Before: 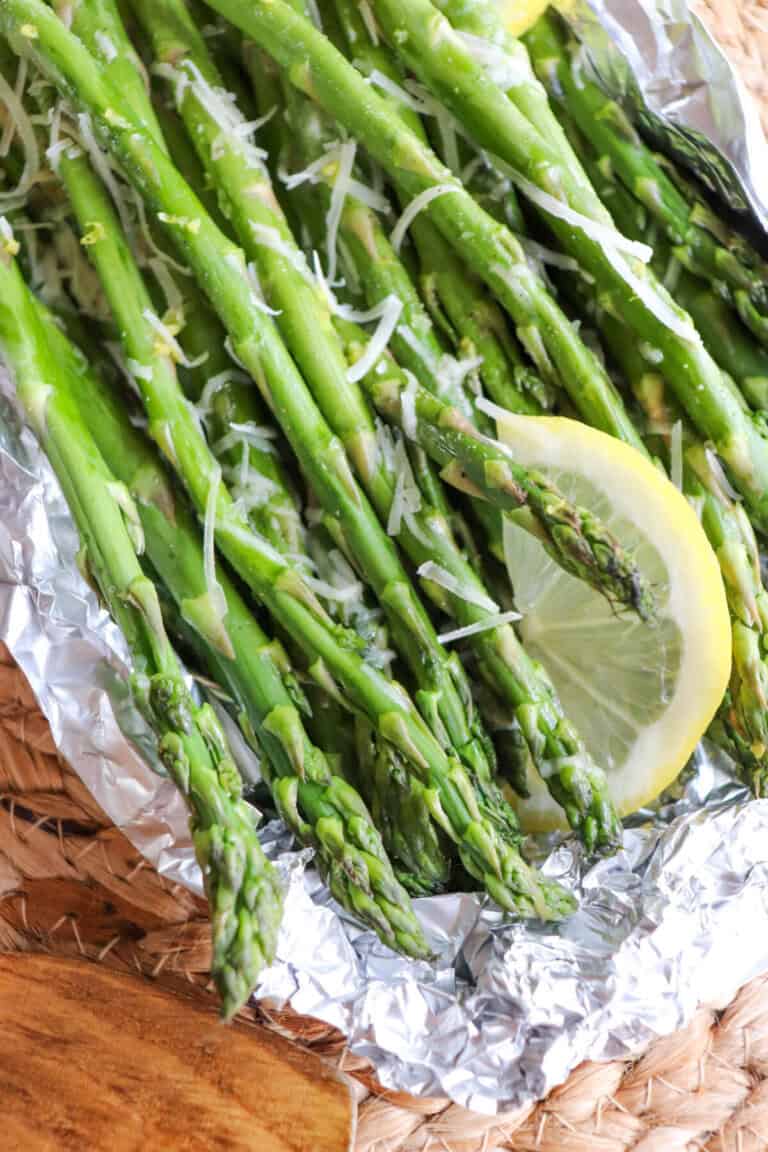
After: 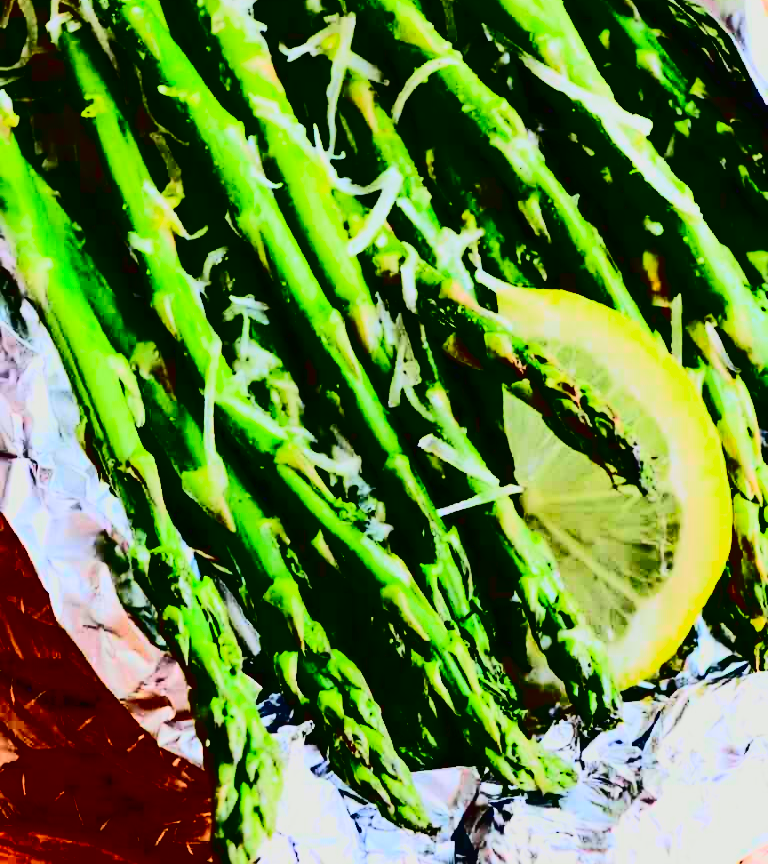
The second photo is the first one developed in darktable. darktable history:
tone curve: curves: ch0 [(0, 0.017) (0.091, 0.04) (0.296, 0.276) (0.439, 0.482) (0.64, 0.729) (0.785, 0.817) (0.995, 0.917)]; ch1 [(0, 0) (0.384, 0.365) (0.463, 0.447) (0.486, 0.474) (0.503, 0.497) (0.526, 0.52) (0.555, 0.564) (0.578, 0.589) (0.638, 0.66) (0.766, 0.773) (1, 1)]; ch2 [(0, 0) (0.374, 0.344) (0.446, 0.443) (0.501, 0.509) (0.528, 0.522) (0.569, 0.593) (0.61, 0.646) (0.666, 0.688) (1, 1)], color space Lab, independent channels, preserve colors none
contrast brightness saturation: contrast 0.77, brightness -1, saturation 1
crop: top 11.038%, bottom 13.962%
